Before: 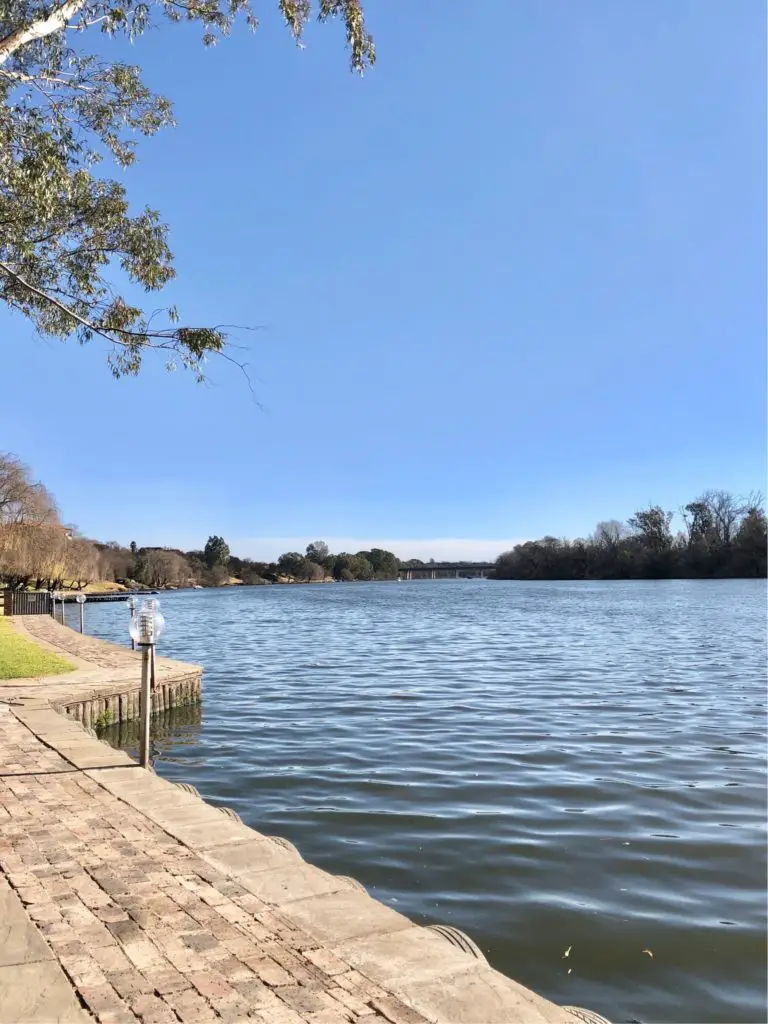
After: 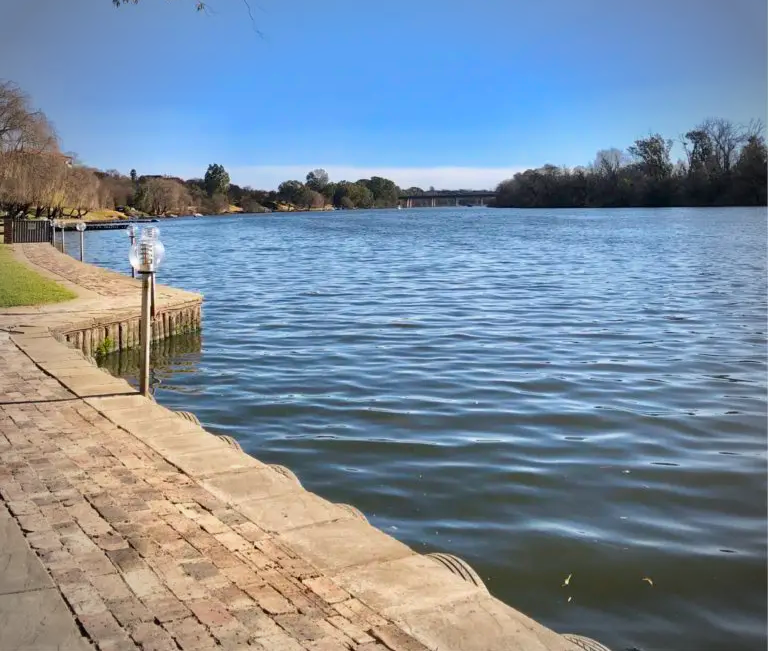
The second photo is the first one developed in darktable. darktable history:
crop and rotate: top 36.331%
vignetting: fall-off start 73.12%
color zones: curves: ch0 [(0, 0.425) (0.143, 0.422) (0.286, 0.42) (0.429, 0.419) (0.571, 0.419) (0.714, 0.42) (0.857, 0.422) (1, 0.425)]; ch1 [(0, 0.666) (0.143, 0.669) (0.286, 0.671) (0.429, 0.67) (0.571, 0.67) (0.714, 0.67) (0.857, 0.67) (1, 0.666)]
